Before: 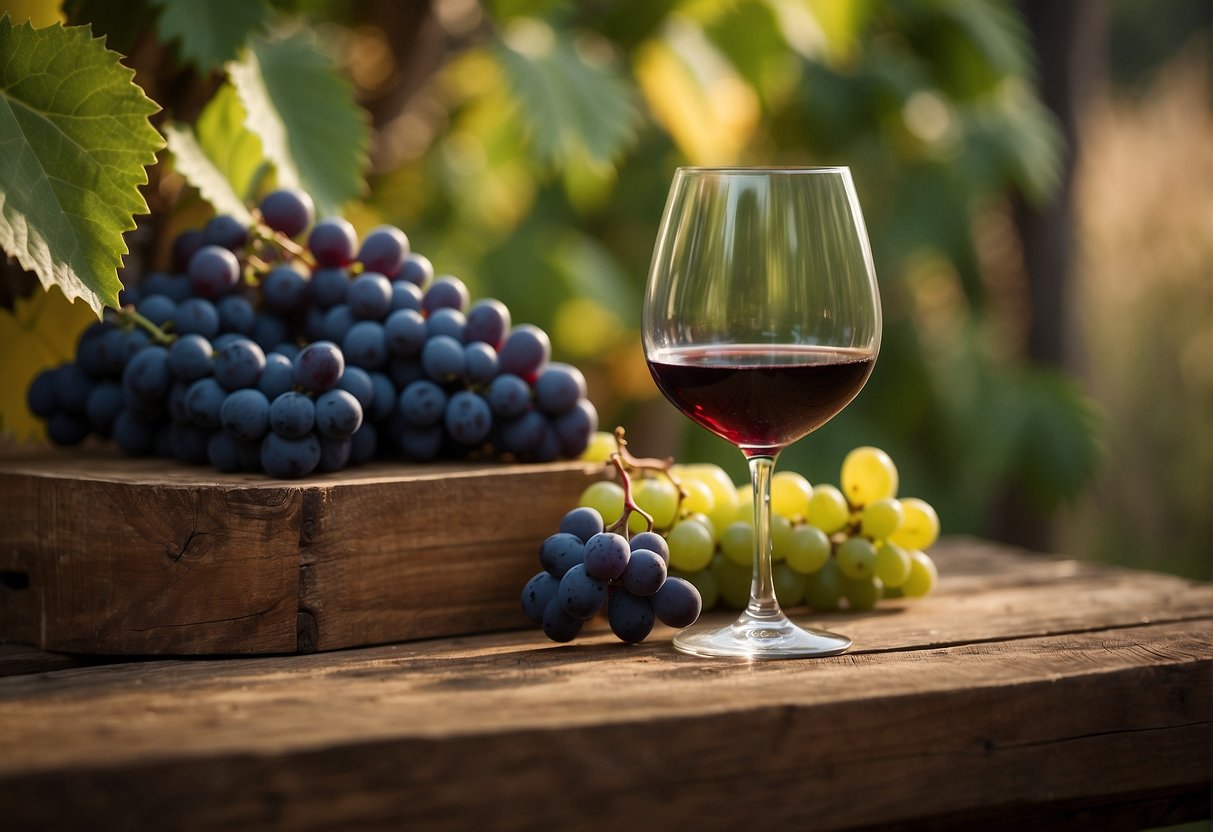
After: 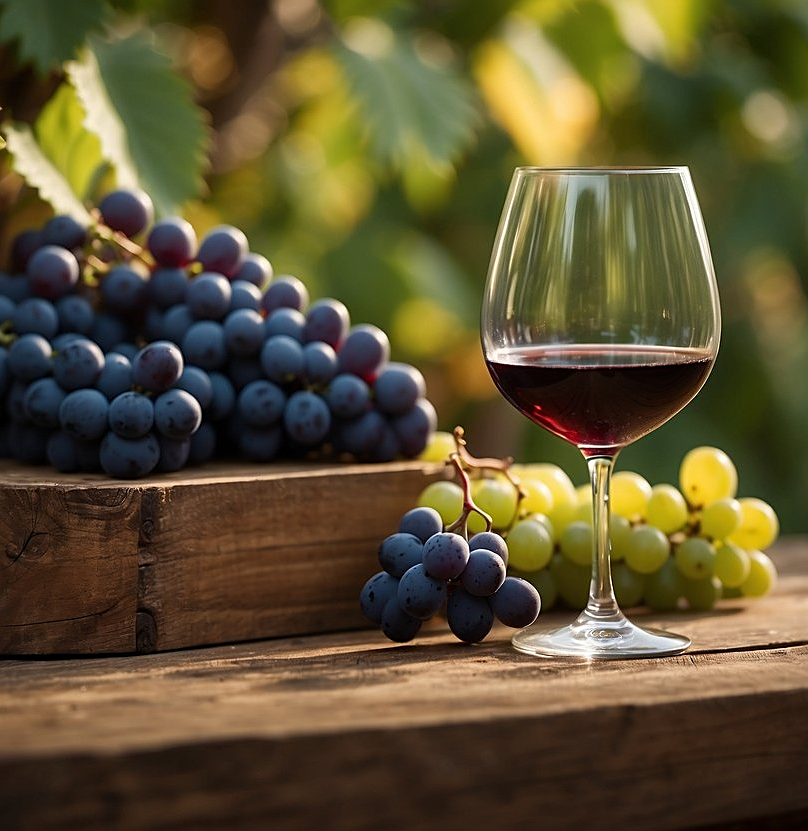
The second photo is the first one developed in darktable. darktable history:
crop and rotate: left 13.337%, right 19.983%
sharpen: on, module defaults
